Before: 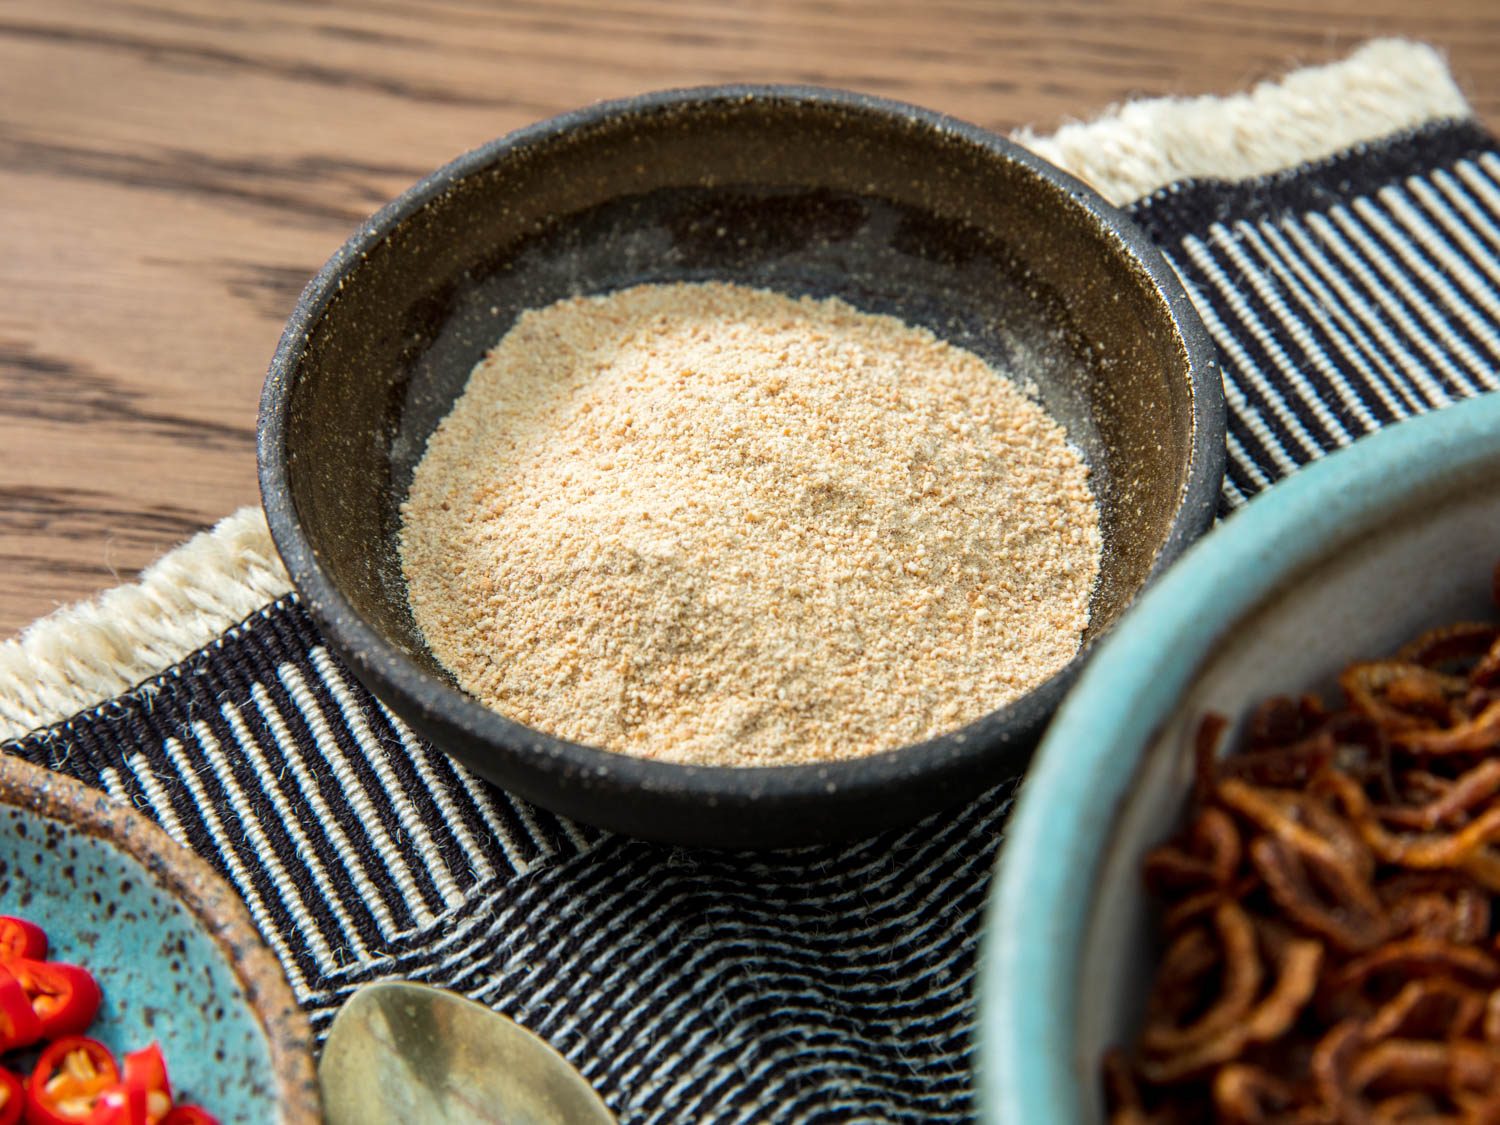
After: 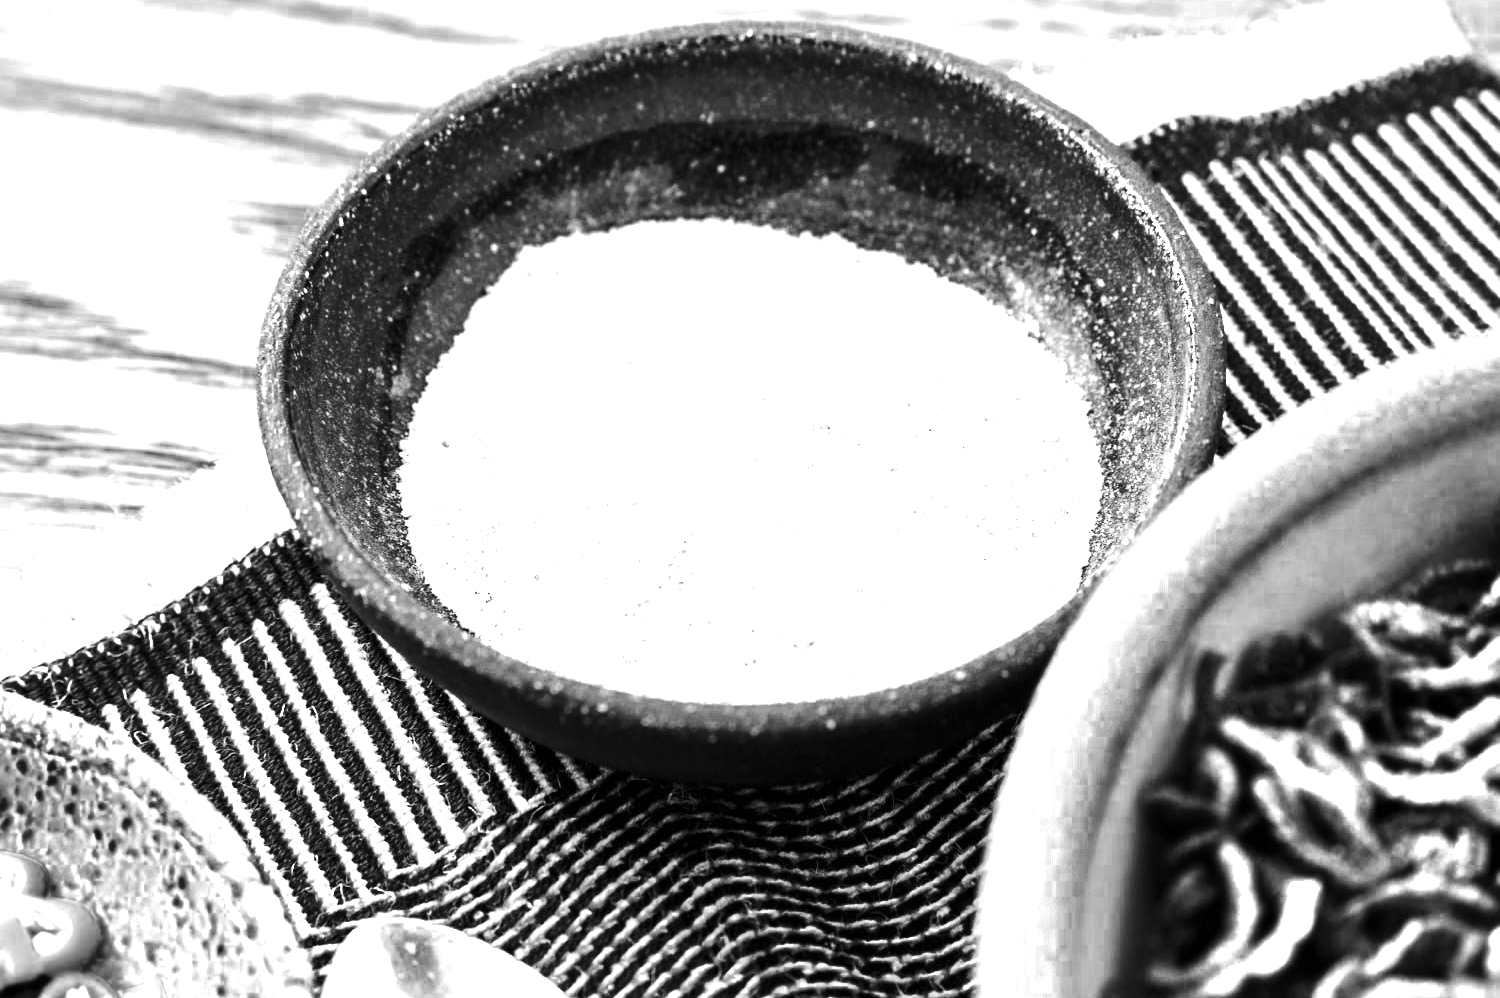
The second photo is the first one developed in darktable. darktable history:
shadows and highlights: radius 110.86, shadows 51.09, white point adjustment 9.16, highlights -4.17, highlights color adjustment 32.2%, soften with gaussian
color zones: curves: ch0 [(0, 0.554) (0.146, 0.662) (0.293, 0.86) (0.503, 0.774) (0.637, 0.106) (0.74, 0.072) (0.866, 0.488) (0.998, 0.569)]; ch1 [(0, 0) (0.143, 0) (0.286, 0) (0.429, 0) (0.571, 0) (0.714, 0) (0.857, 0)]
crop and rotate: top 5.609%, bottom 5.609%
base curve: curves: ch0 [(0, 0) (0.028, 0.03) (0.121, 0.232) (0.46, 0.748) (0.859, 0.968) (1, 1)], preserve colors none
